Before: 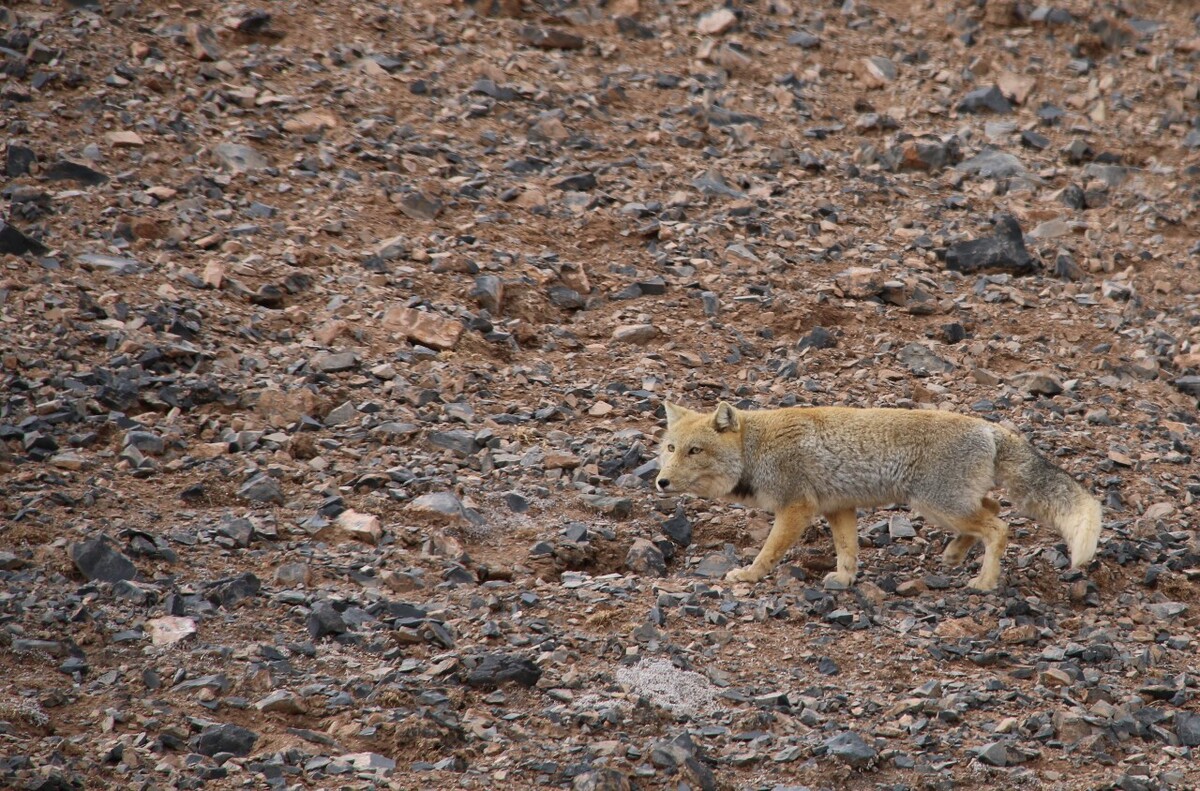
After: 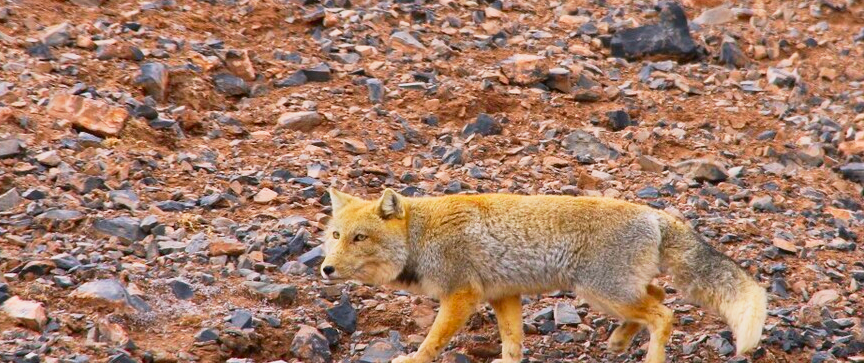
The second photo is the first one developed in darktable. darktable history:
crop and rotate: left 27.938%, top 27.046%, bottom 27.046%
color correction: saturation 1.8
white balance: red 1.009, blue 1.027
base curve: curves: ch0 [(0, 0) (0.088, 0.125) (0.176, 0.251) (0.354, 0.501) (0.613, 0.749) (1, 0.877)], preserve colors none
